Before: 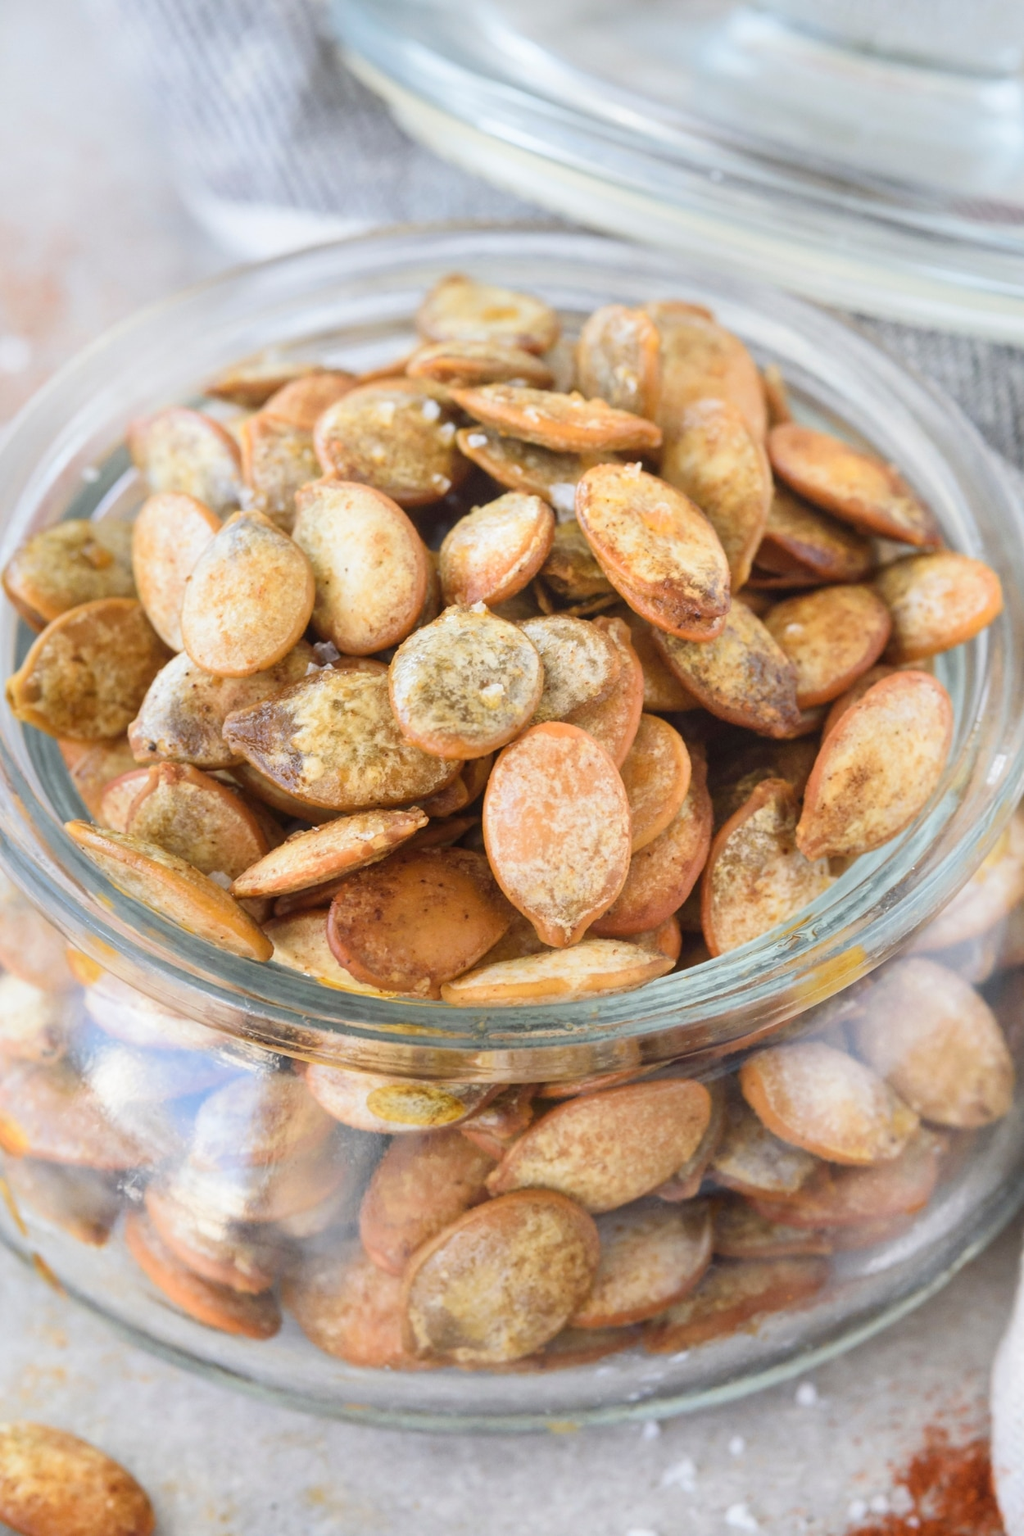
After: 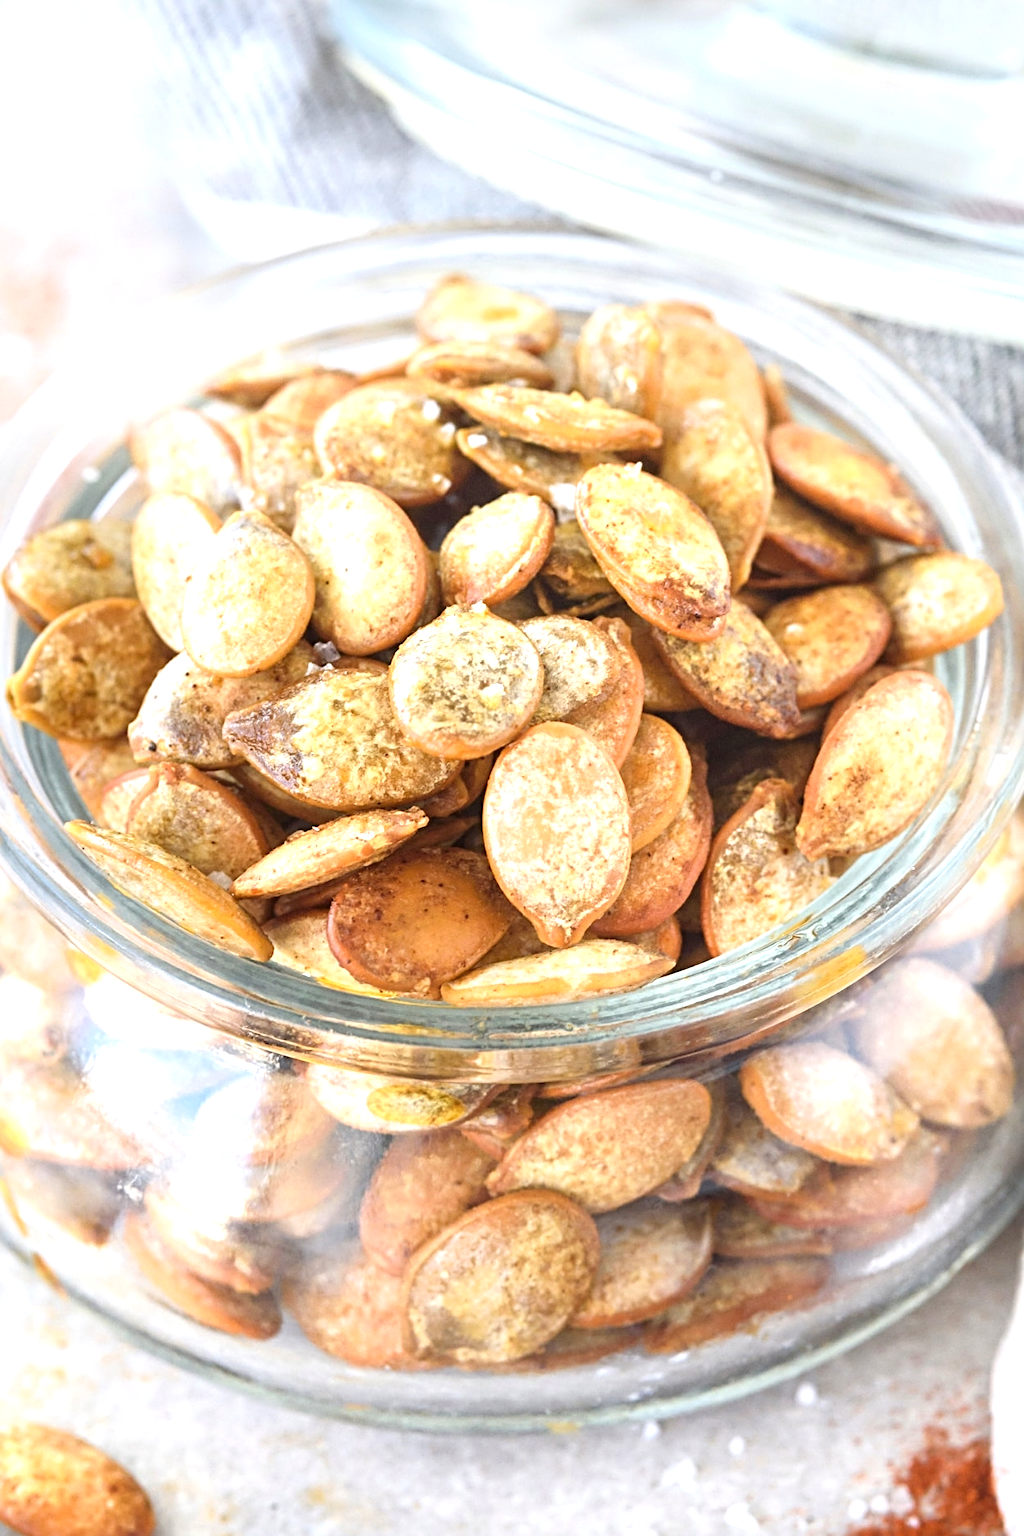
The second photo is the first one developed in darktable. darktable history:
exposure: black level correction 0, exposure 0.7 EV, compensate exposure bias true, compensate highlight preservation false
sharpen: radius 4
